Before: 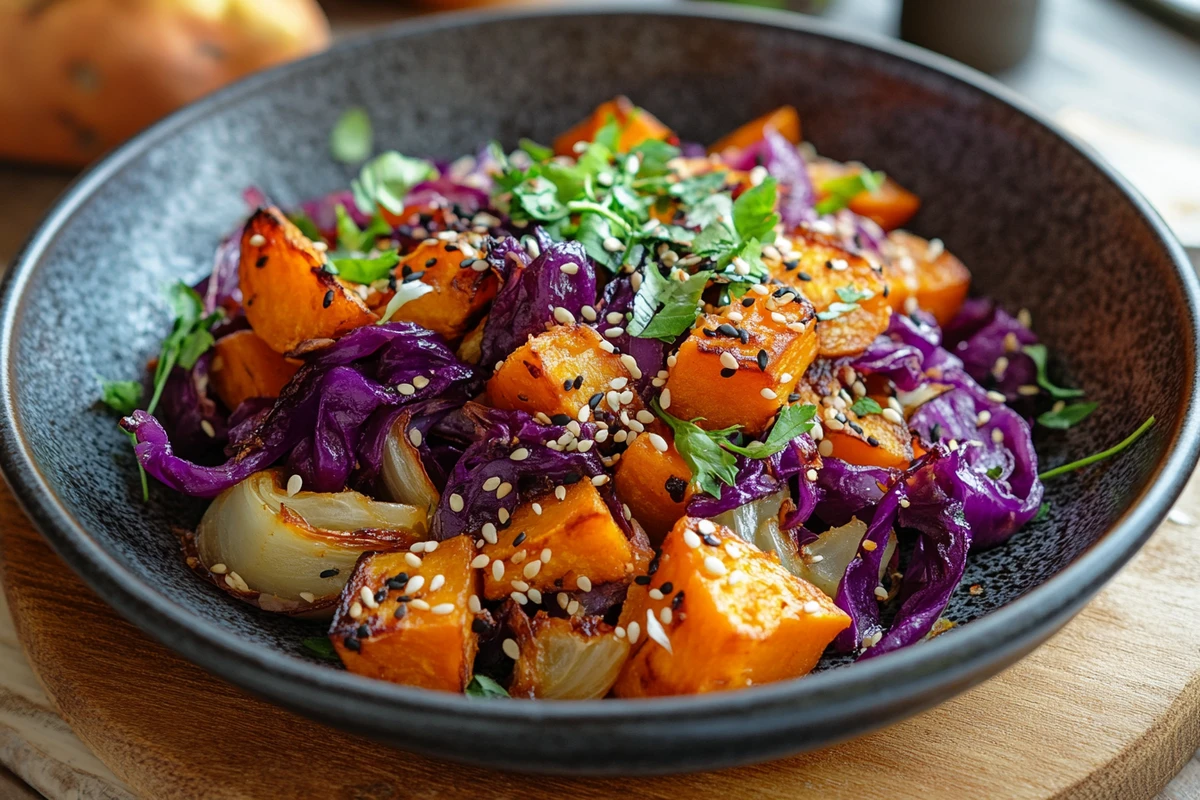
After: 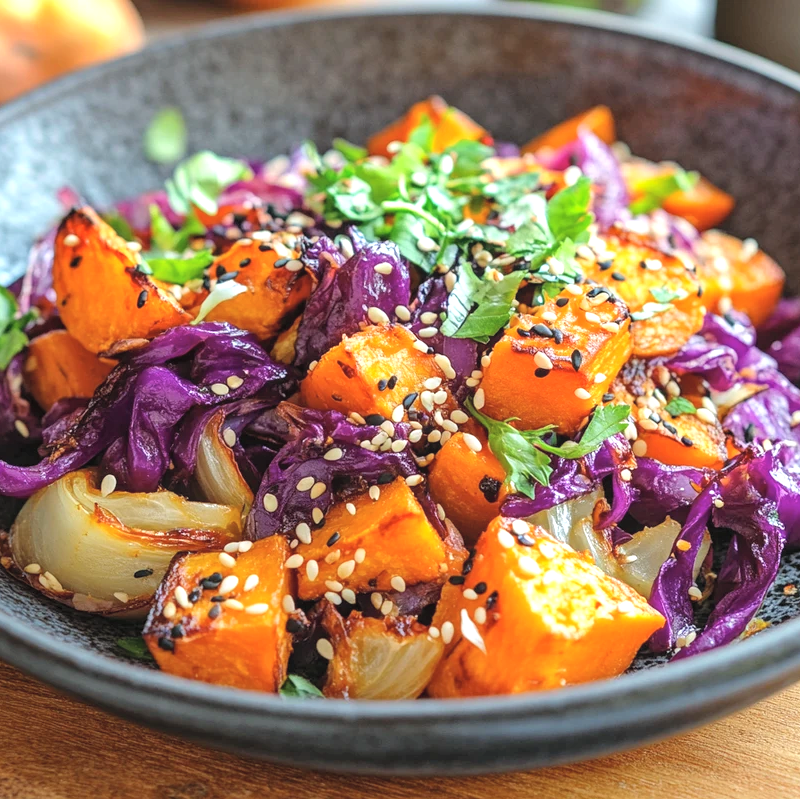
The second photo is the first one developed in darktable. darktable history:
exposure: black level correction 0, exposure 0.7 EV, compensate exposure bias true, compensate highlight preservation false
local contrast: detail 110%
contrast brightness saturation: brightness 0.15
crop and rotate: left 15.546%, right 17.787%
